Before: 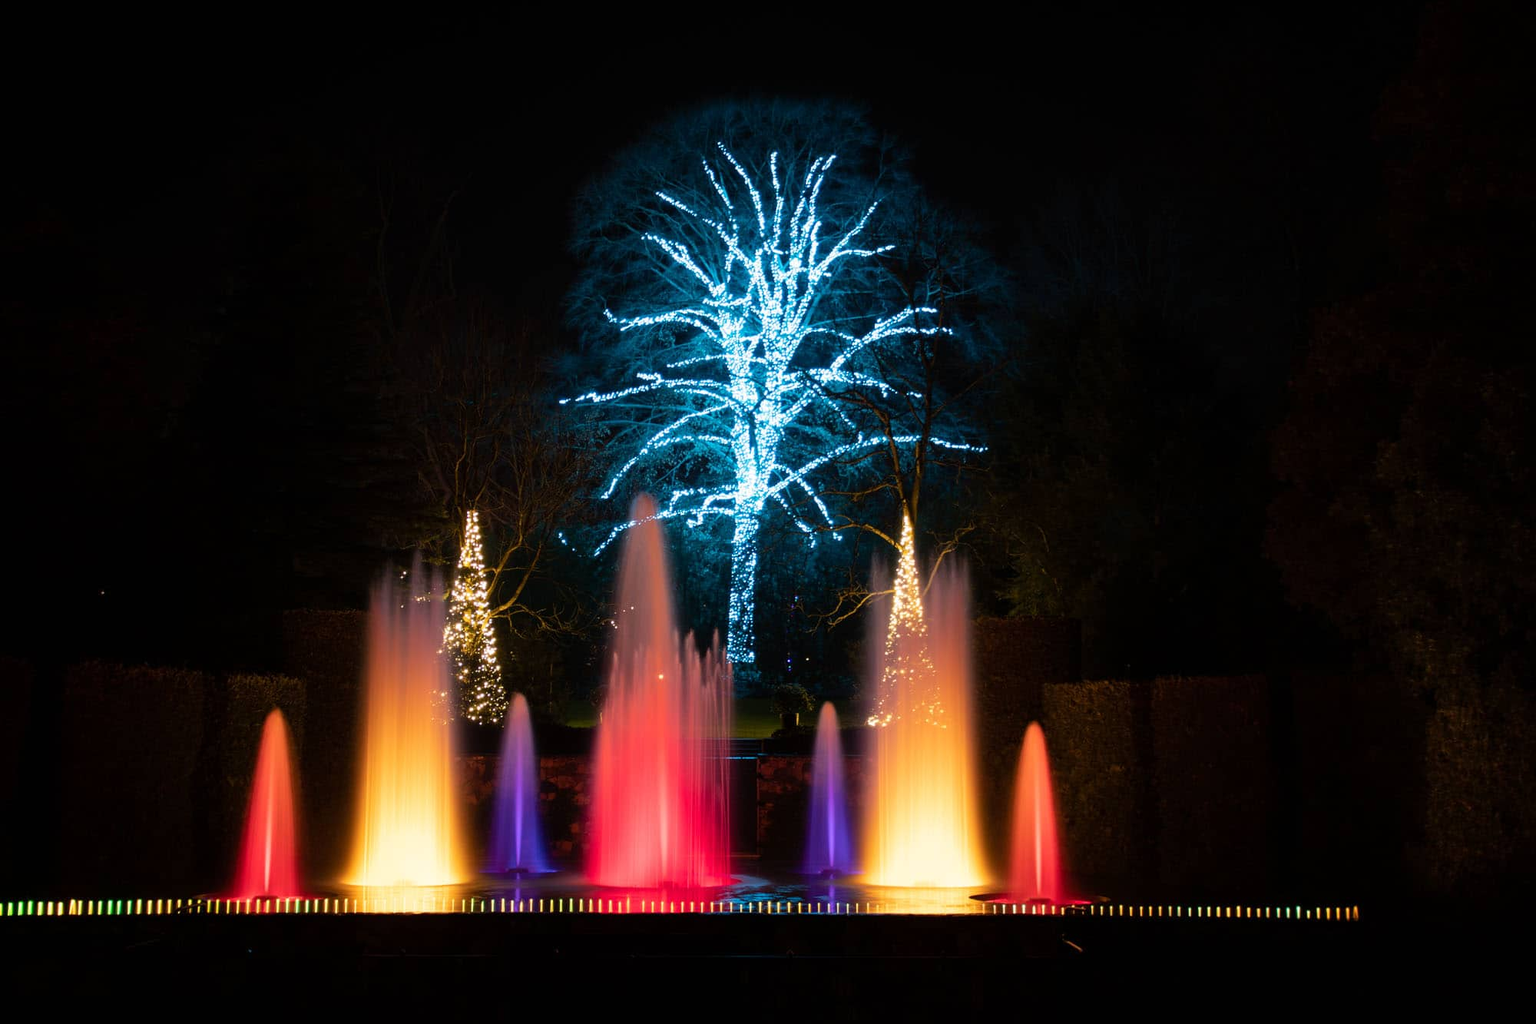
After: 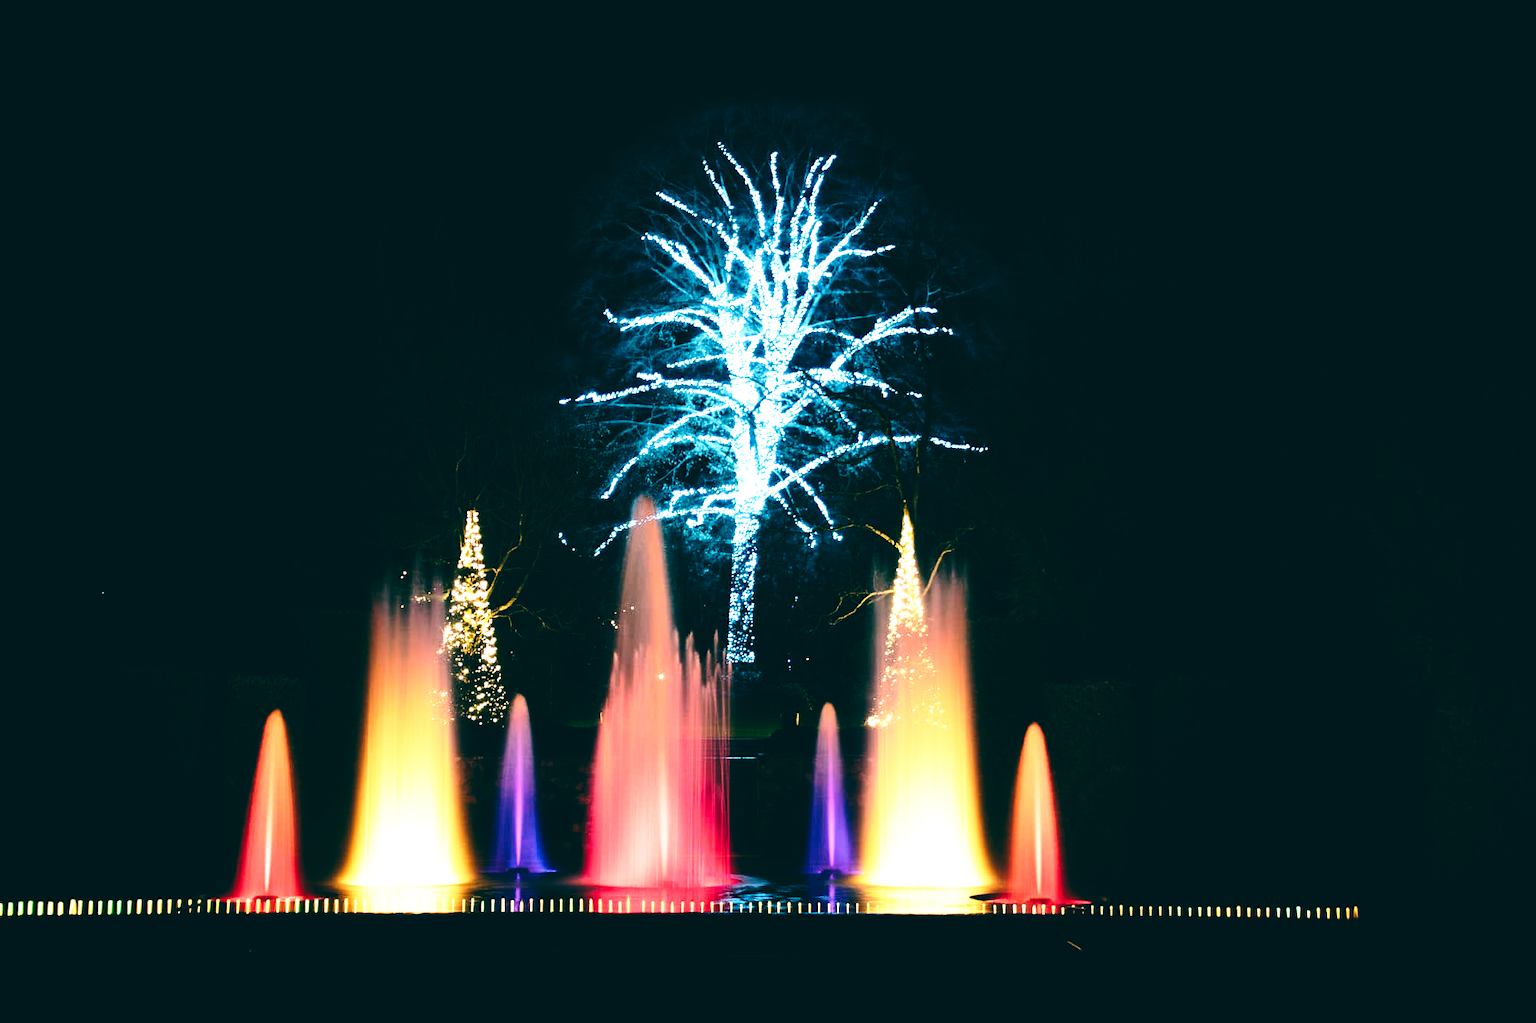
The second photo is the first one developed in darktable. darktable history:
tone equalizer: -8 EV -1.08 EV, -7 EV -1.01 EV, -6 EV -0.867 EV, -5 EV -0.578 EV, -3 EV 0.578 EV, -2 EV 0.867 EV, -1 EV 1.01 EV, +0 EV 1.08 EV, edges refinement/feathering 500, mask exposure compensation -1.57 EV, preserve details no
white balance: red 0.986, blue 1.01
base curve: curves: ch0 [(0, 0) (0.028, 0.03) (0.121, 0.232) (0.46, 0.748) (0.859, 0.968) (1, 1)], preserve colors none
color balance: lift [1.005, 0.99, 1.007, 1.01], gamma [1, 0.979, 1.011, 1.021], gain [0.923, 1.098, 1.025, 0.902], input saturation 90.45%, contrast 7.73%, output saturation 105.91%
